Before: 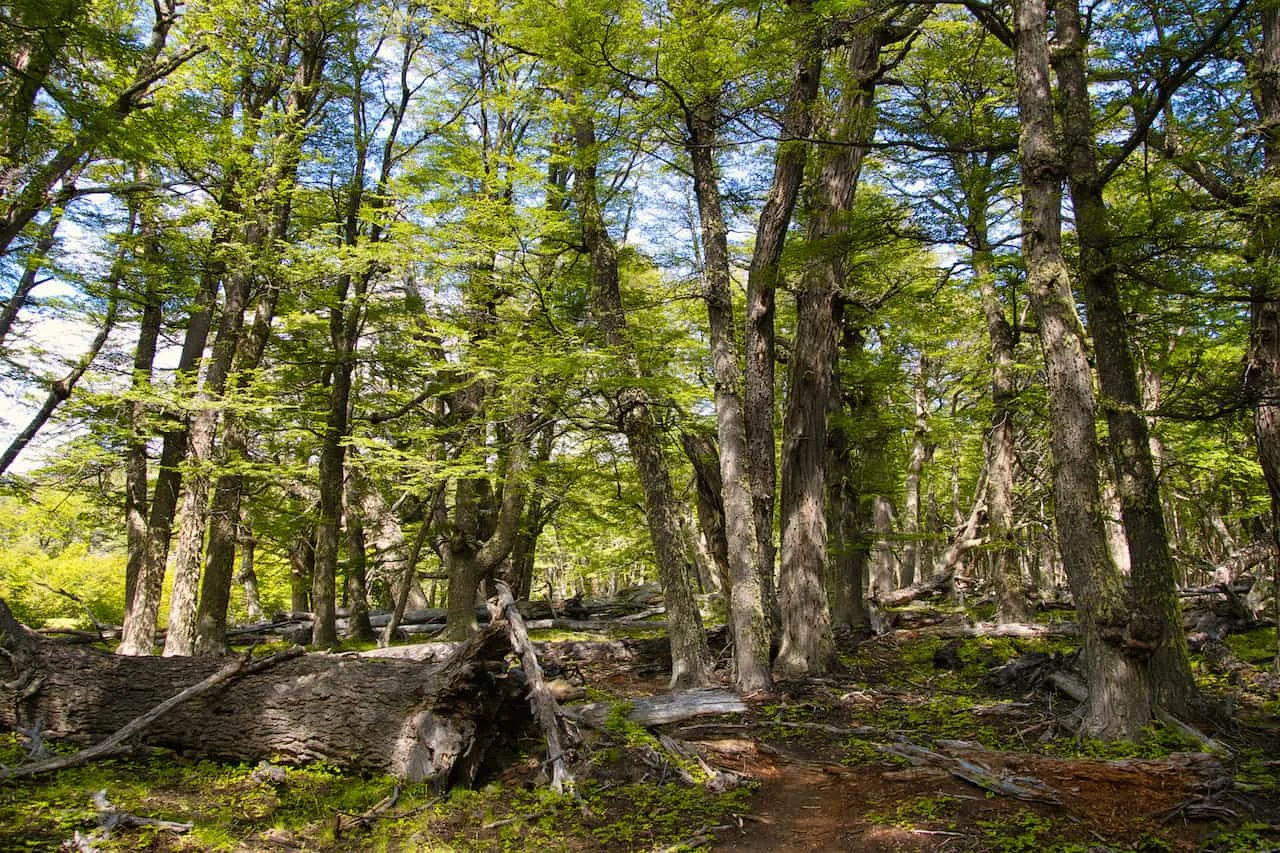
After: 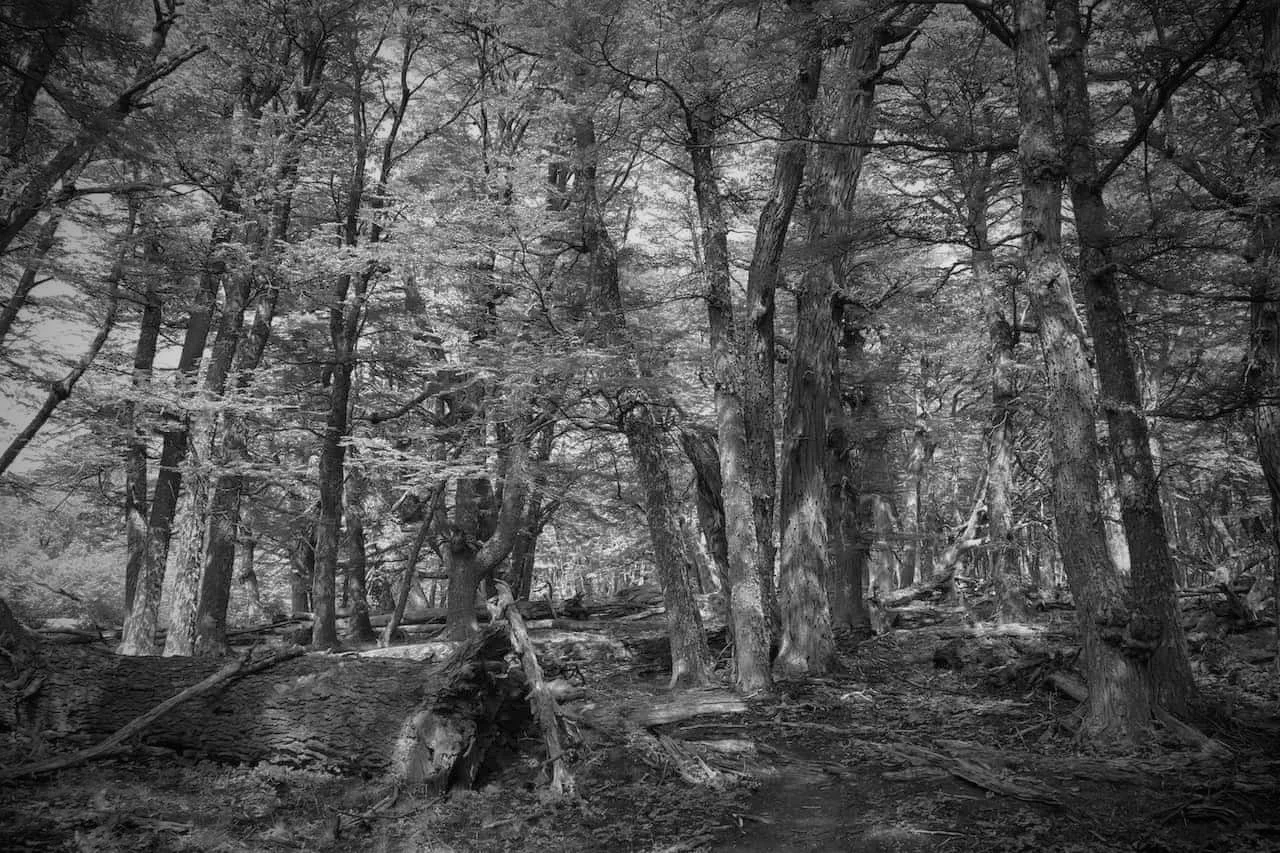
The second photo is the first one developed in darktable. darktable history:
channel mixer: red [0, 0, 0, 1.438, 0, 0, 0], green [0 ×4, 1, 0, 0], blue [0 ×5, 1, 0]
vignetting: fall-off start 67.5%, fall-off radius 67.23%, brightness -0.813, automatic ratio true
vibrance: vibrance 0%
color zones: curves: ch1 [(0, -0.014) (0.143, -0.013) (0.286, -0.013) (0.429, -0.016) (0.571, -0.019) (0.714, -0.015) (0.857, 0.002) (1, -0.014)]
exposure: compensate highlight preservation false
tone mapping: contrast compression 1.36, spatial extent 16.6 | blend: blend mode average, opacity 100%; mask: uniform (no mask)
zone system: zone [-1, 0.149, -1 ×6, 0.928, -1 ×16]
local contrast: mode bilateral grid, contrast 20, coarseness 50, detail 102%, midtone range 0.2
color correction: highlights a* -39.68, highlights b* -40, shadows a* -40, shadows b* -40, saturation -3
color contrast: green-magenta contrast 0.3, blue-yellow contrast 0.15
